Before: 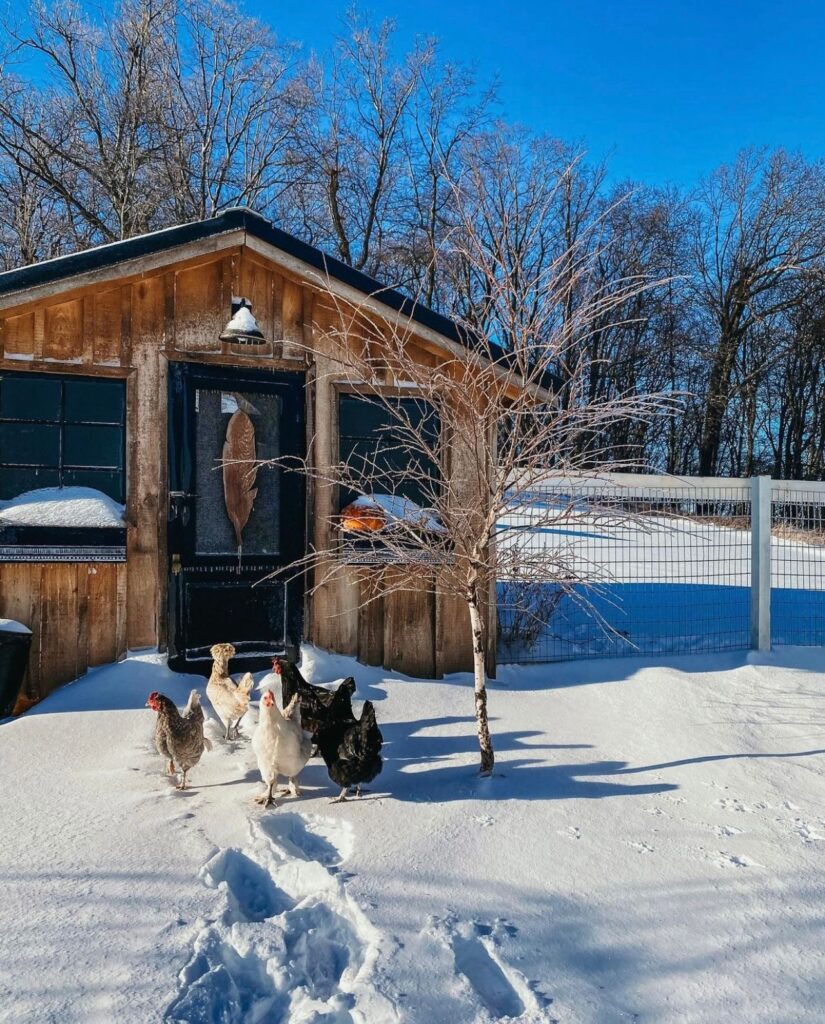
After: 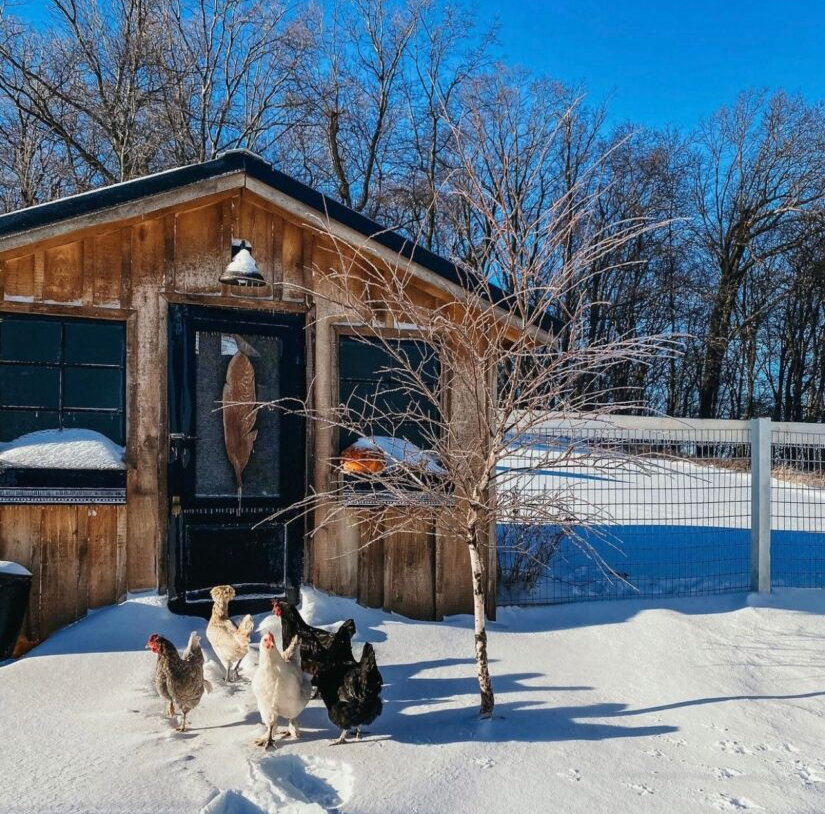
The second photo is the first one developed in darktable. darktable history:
crop and rotate: top 5.665%, bottom 14.822%
